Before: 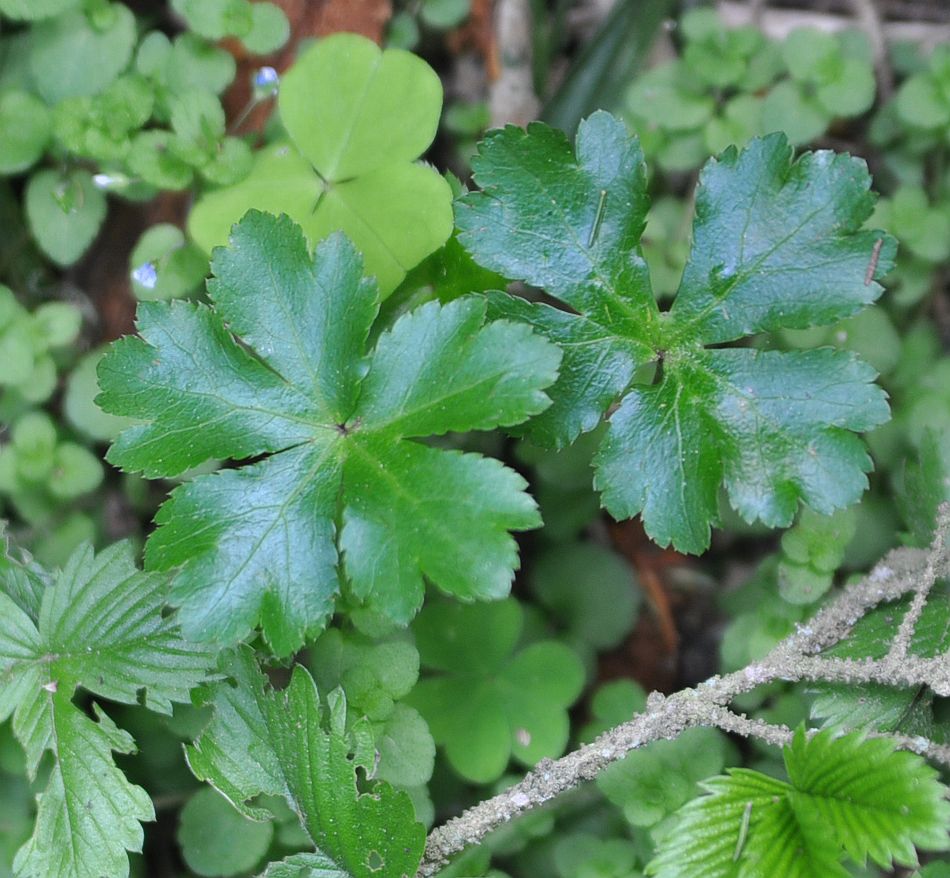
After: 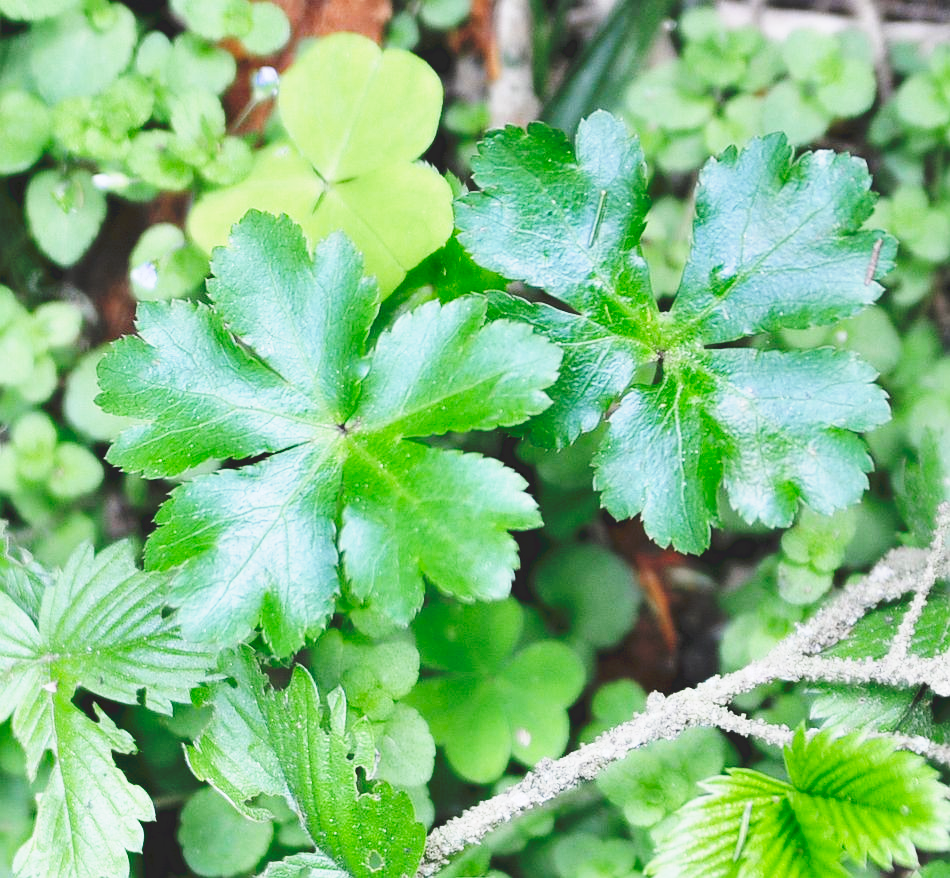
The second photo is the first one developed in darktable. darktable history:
tone curve: curves: ch0 [(0, 0) (0.003, 0.037) (0.011, 0.061) (0.025, 0.104) (0.044, 0.145) (0.069, 0.145) (0.1, 0.127) (0.136, 0.175) (0.177, 0.207) (0.224, 0.252) (0.277, 0.341) (0.335, 0.446) (0.399, 0.554) (0.468, 0.658) (0.543, 0.757) (0.623, 0.843) (0.709, 0.919) (0.801, 0.958) (0.898, 0.975) (1, 1)], preserve colors none
